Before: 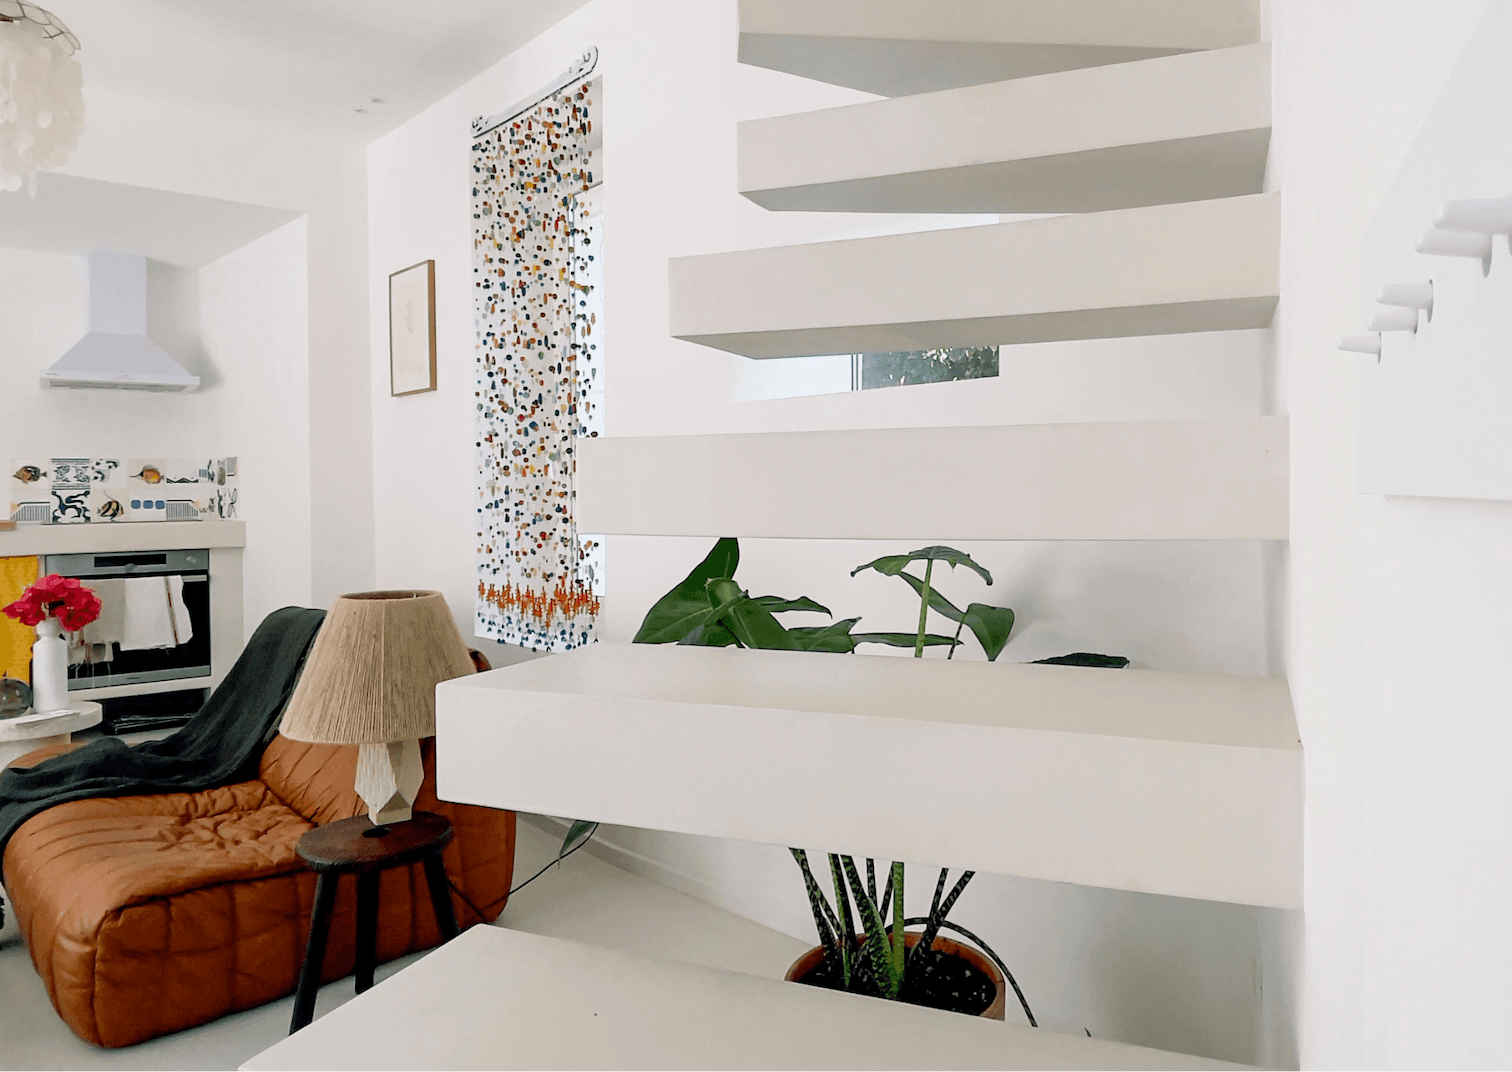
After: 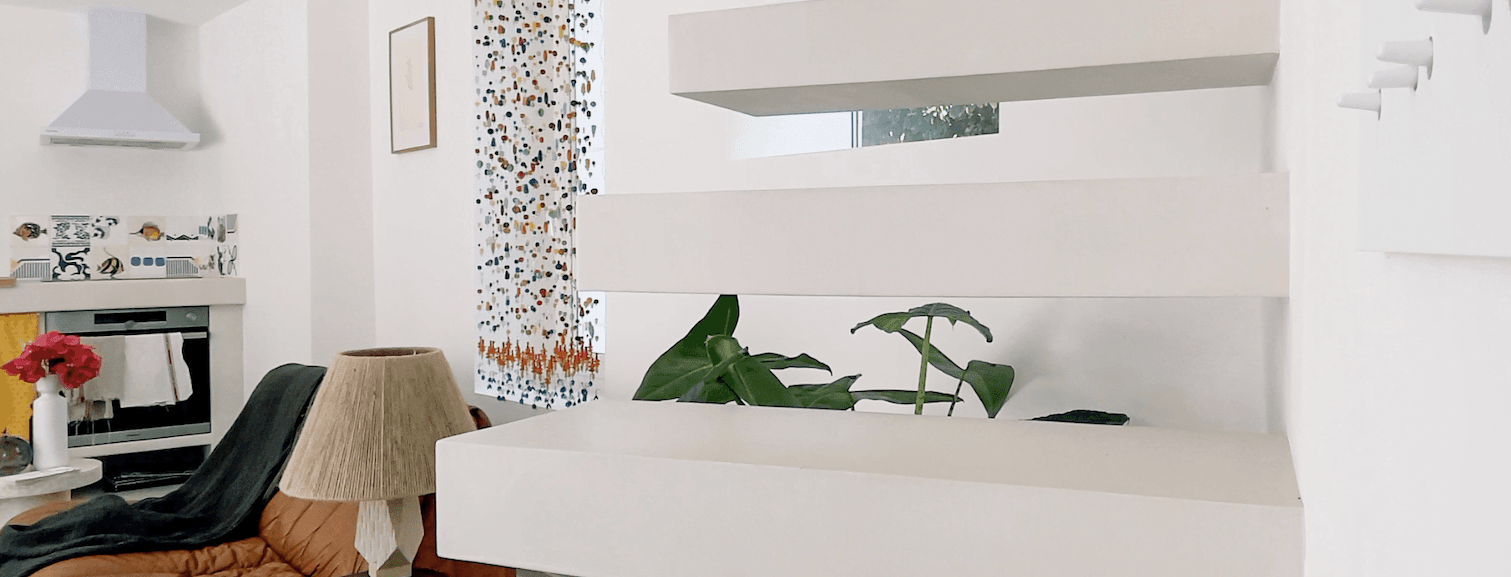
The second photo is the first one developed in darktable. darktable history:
crop and rotate: top 22.714%, bottom 23.442%
contrast brightness saturation: saturation -0.171
